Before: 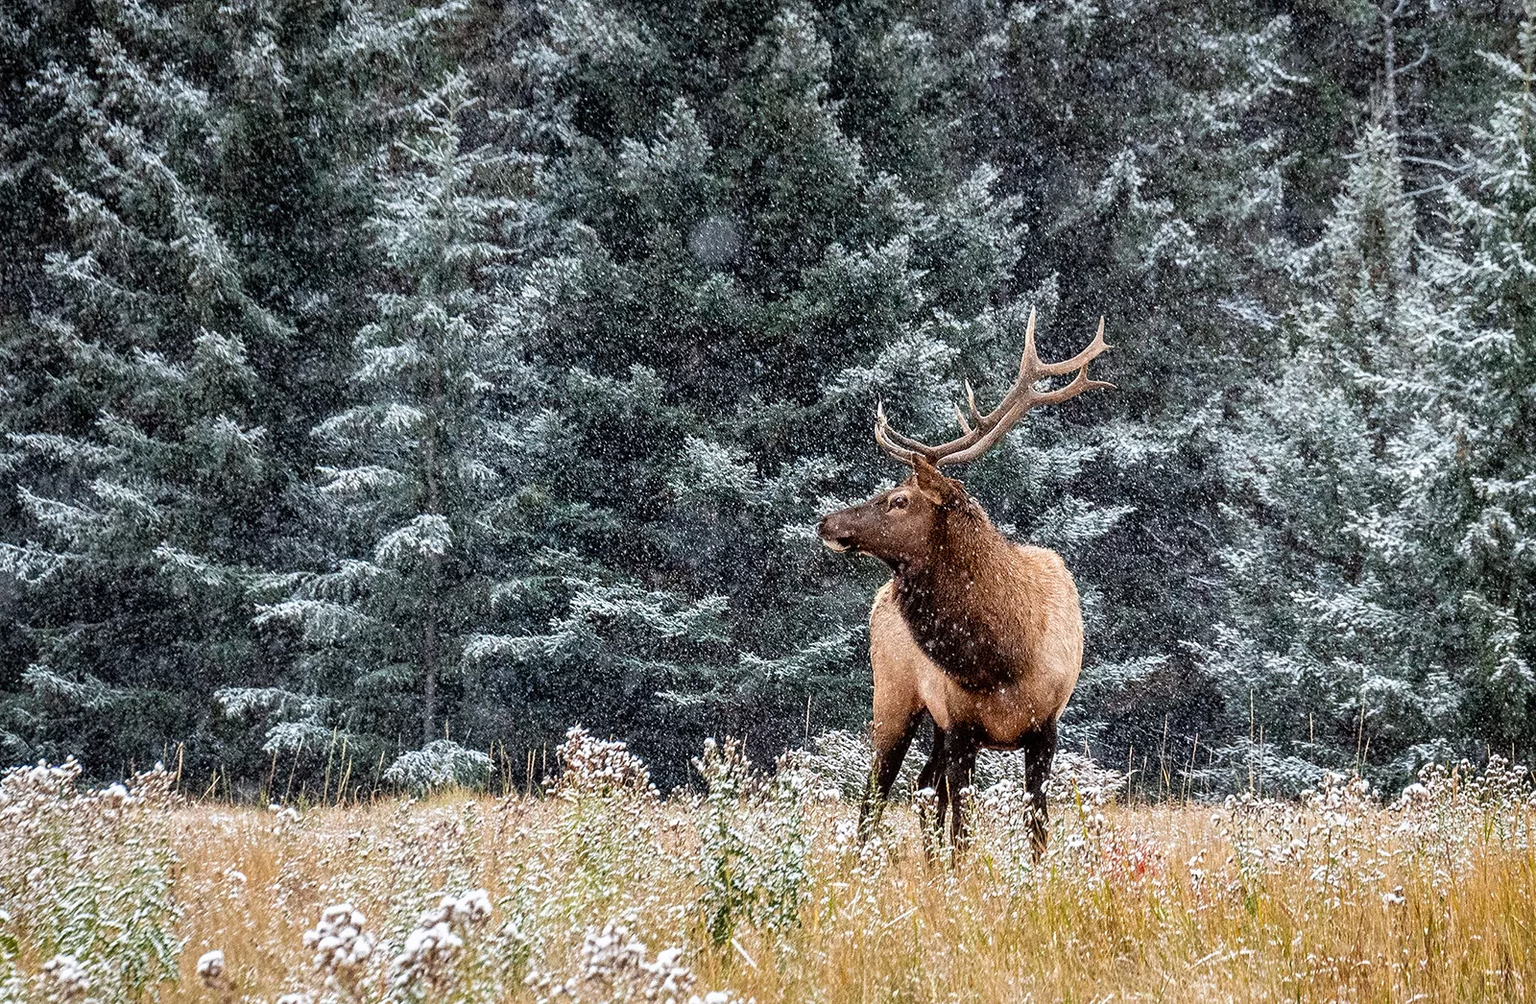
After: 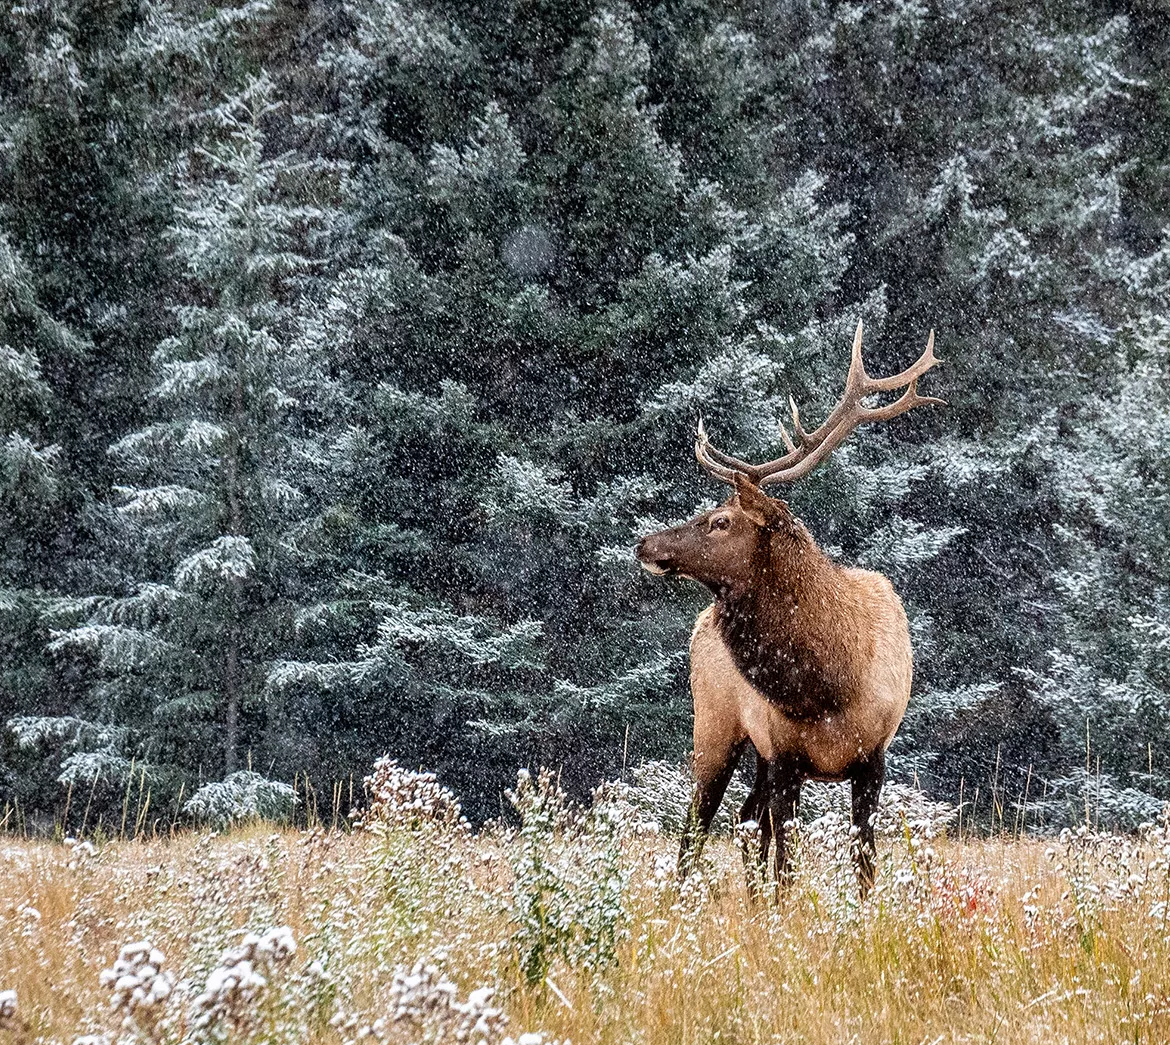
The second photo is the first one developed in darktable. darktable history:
crop: left 13.506%, top 0%, right 13.327%
